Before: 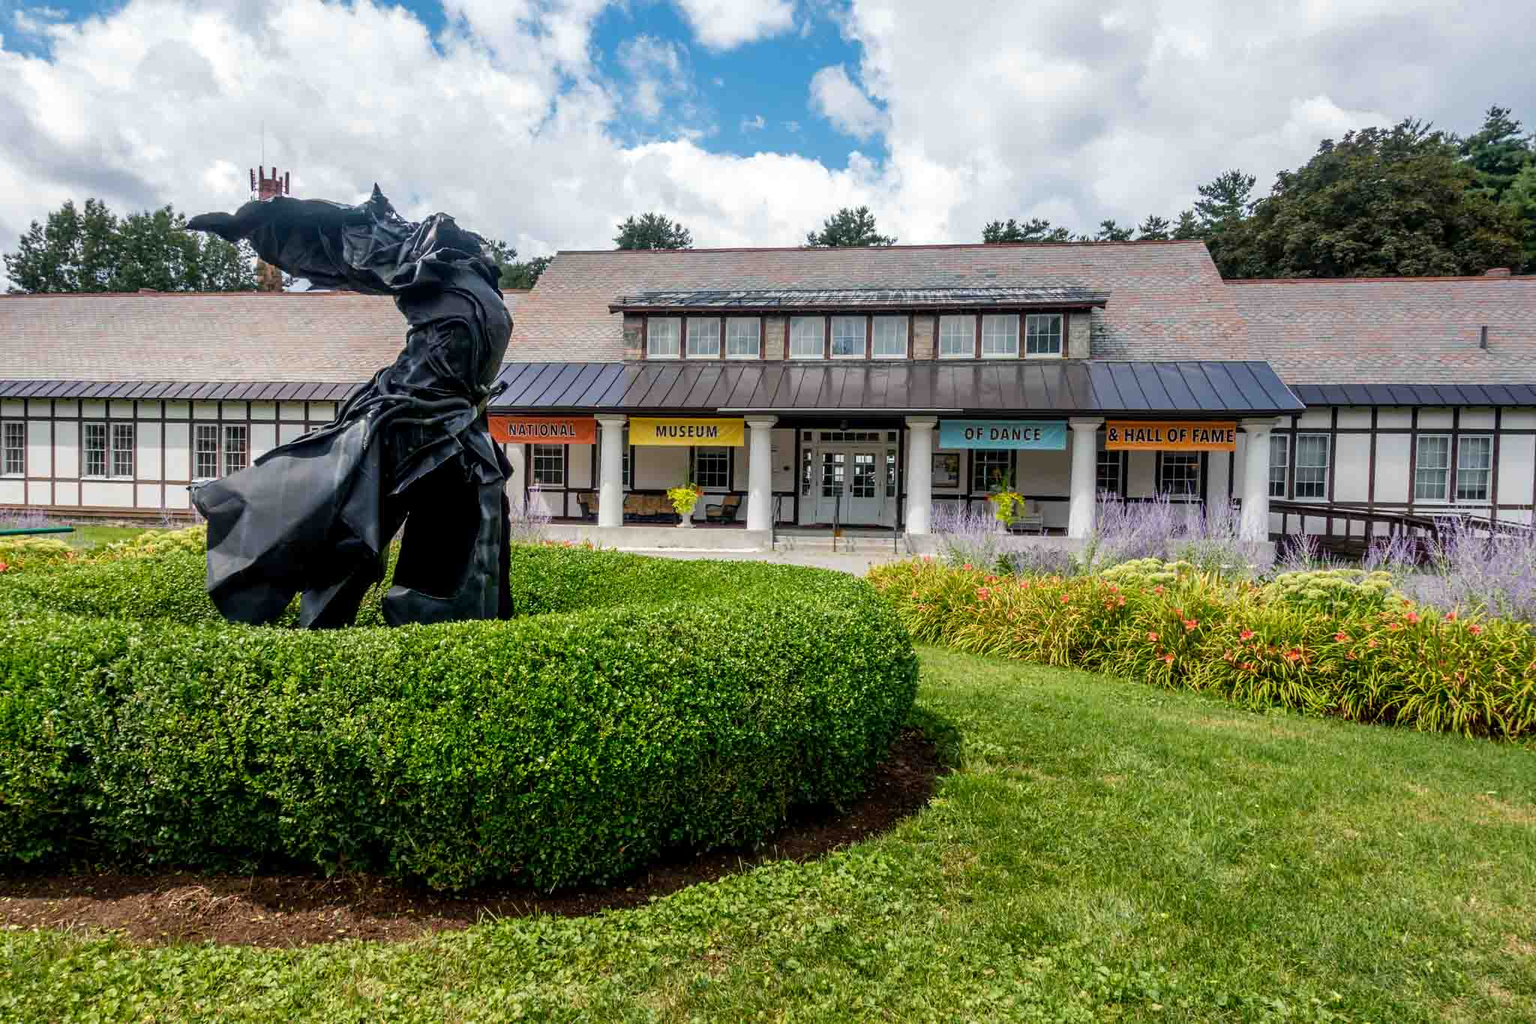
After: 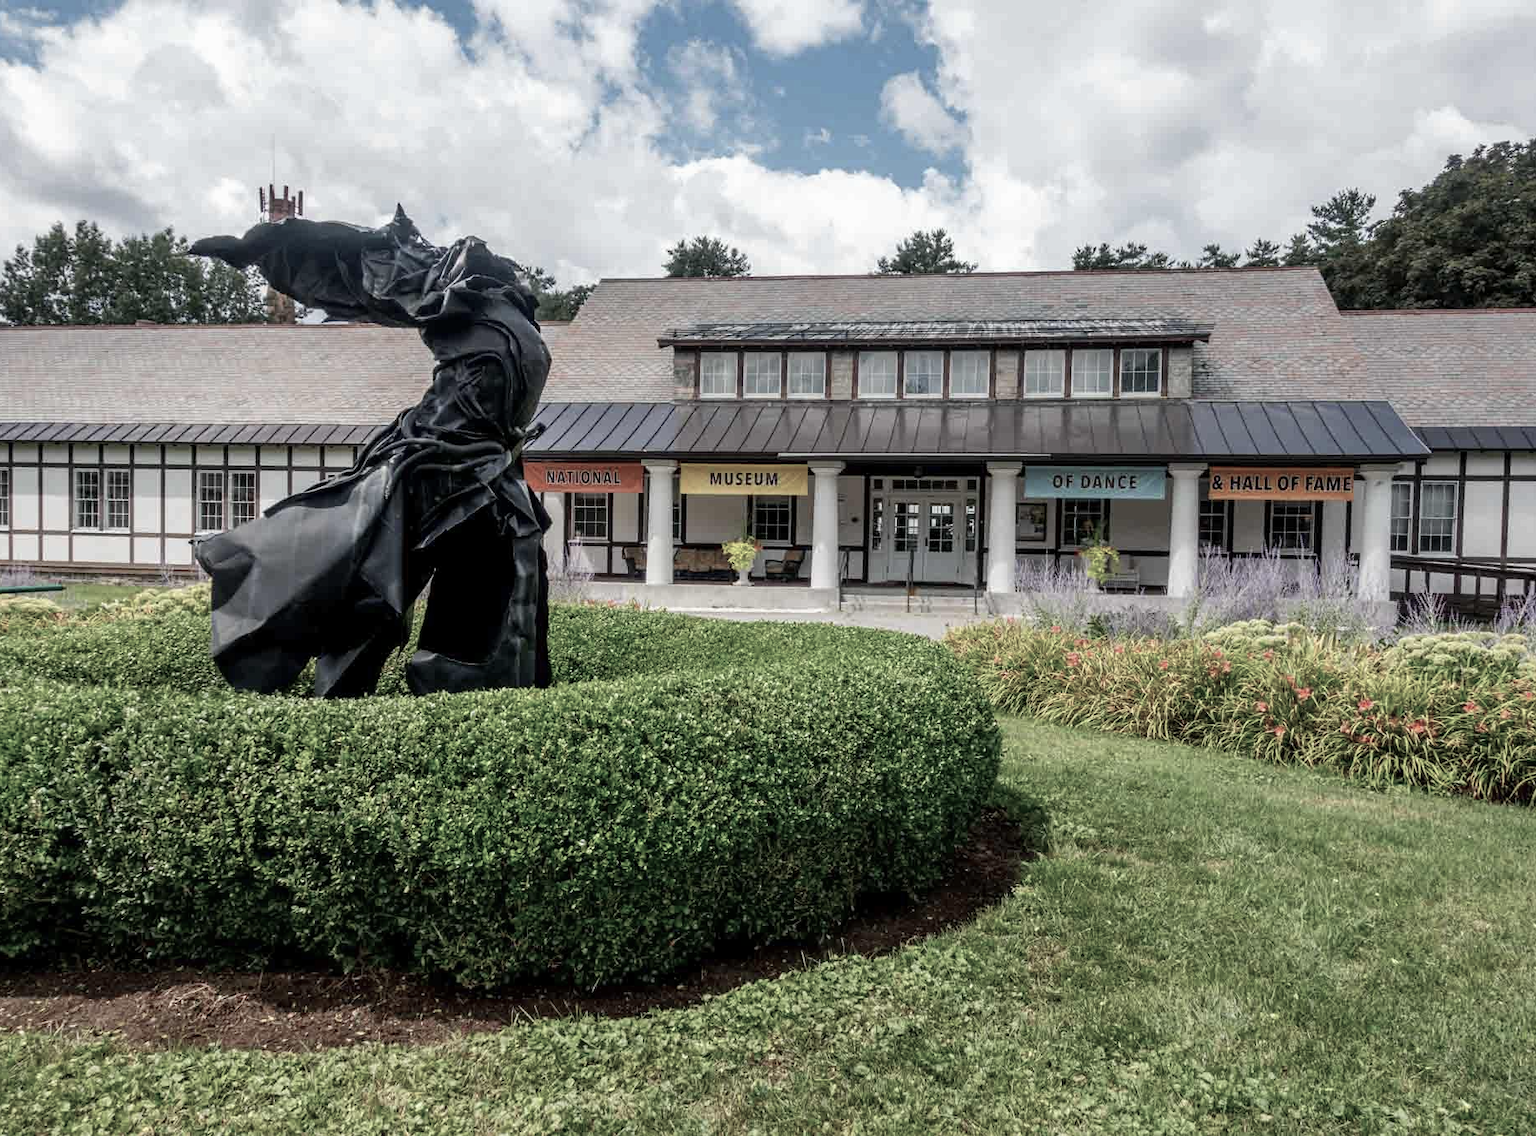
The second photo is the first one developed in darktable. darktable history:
crop and rotate: left 1.088%, right 8.807%
color balance rgb: linear chroma grading › global chroma -16.06%, perceptual saturation grading › global saturation -32.85%, global vibrance -23.56%
exposure: exposure -0.04 EV, compensate highlight preservation false
